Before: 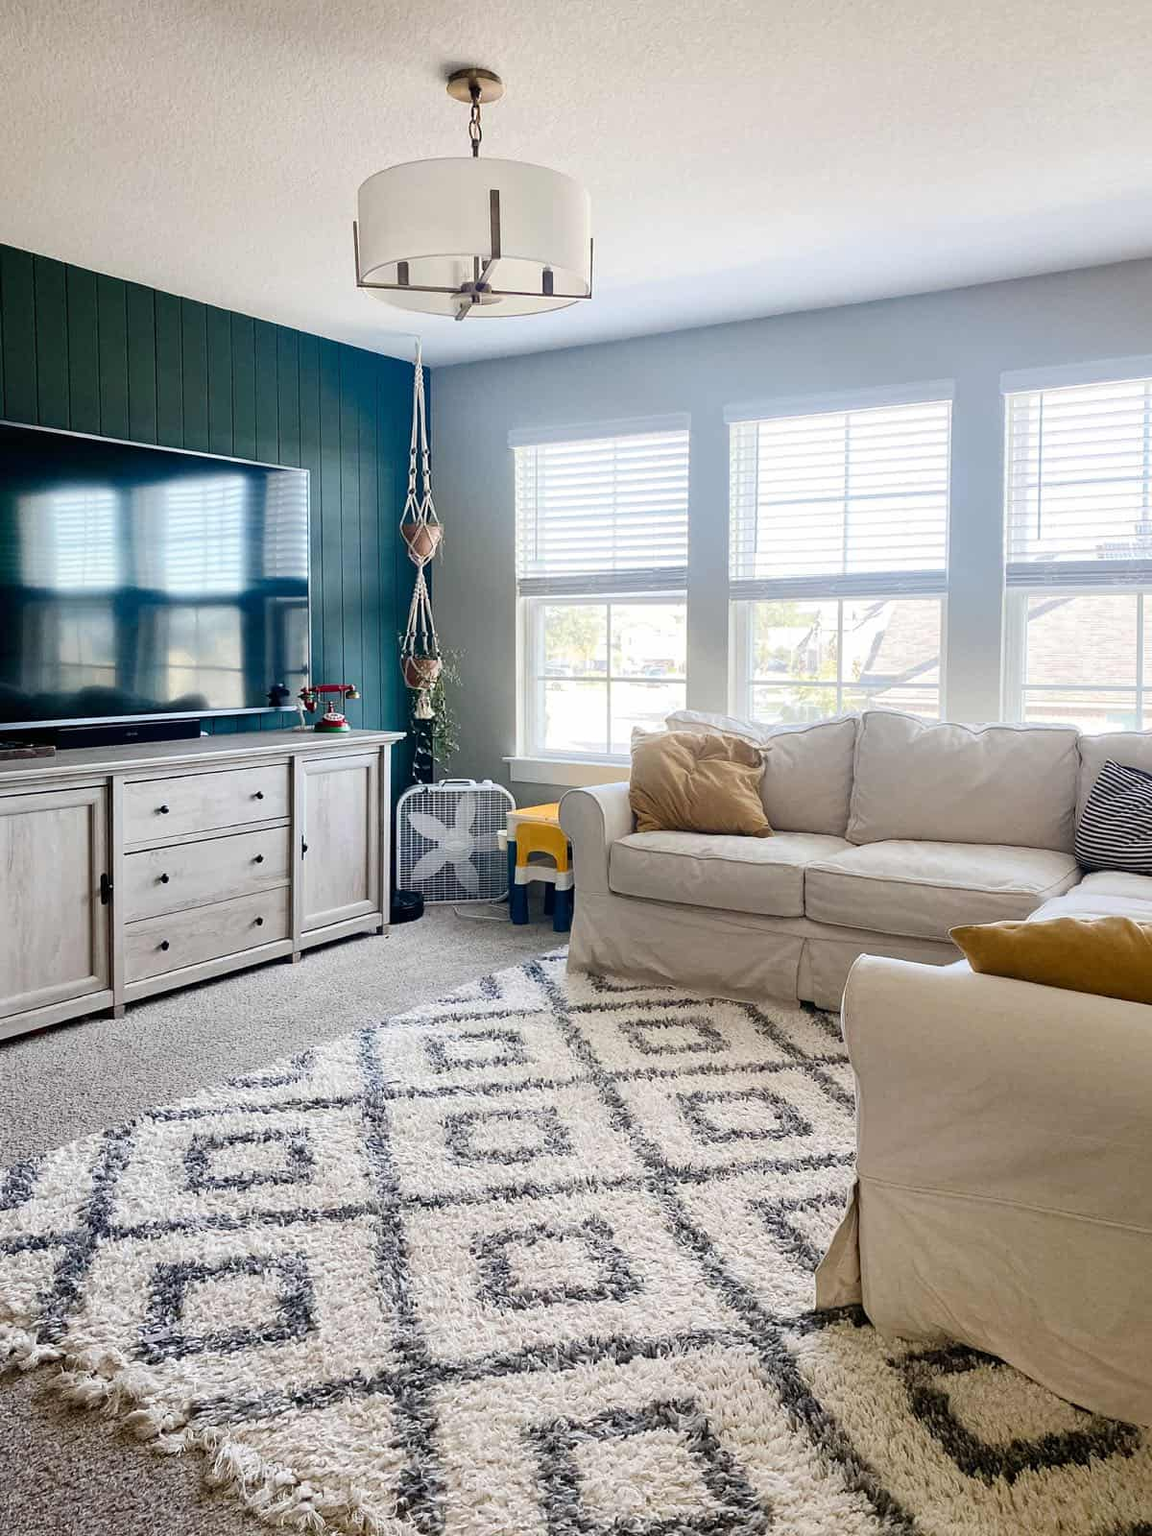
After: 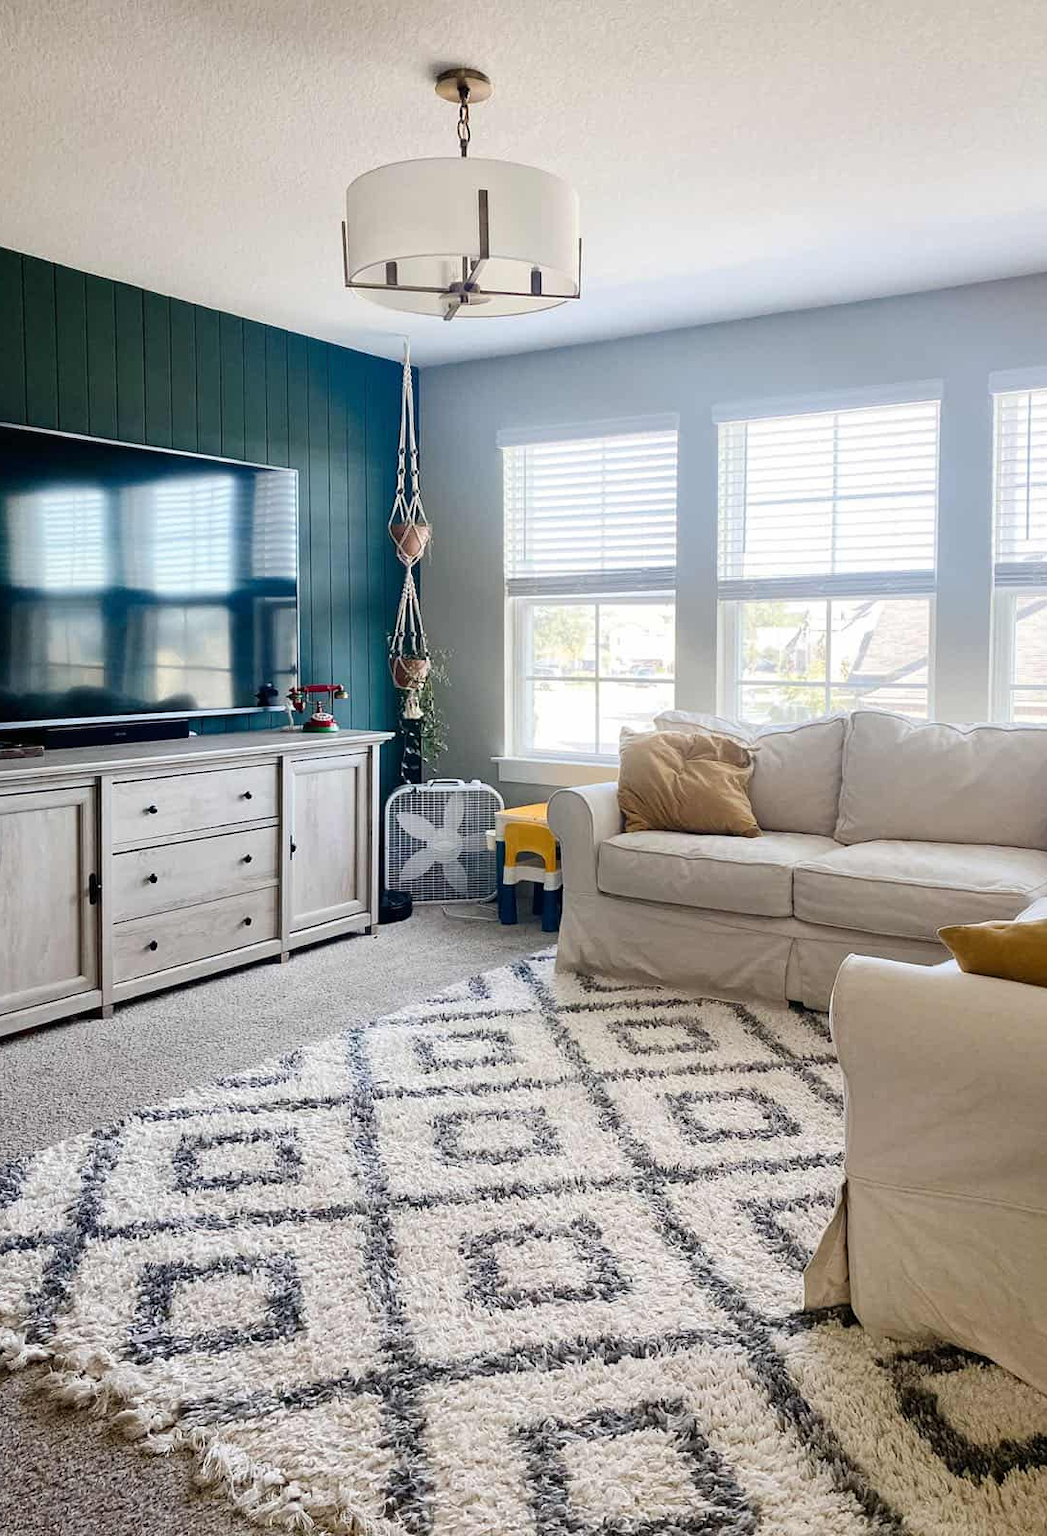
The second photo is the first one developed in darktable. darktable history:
crop and rotate: left 1.057%, right 8.016%
